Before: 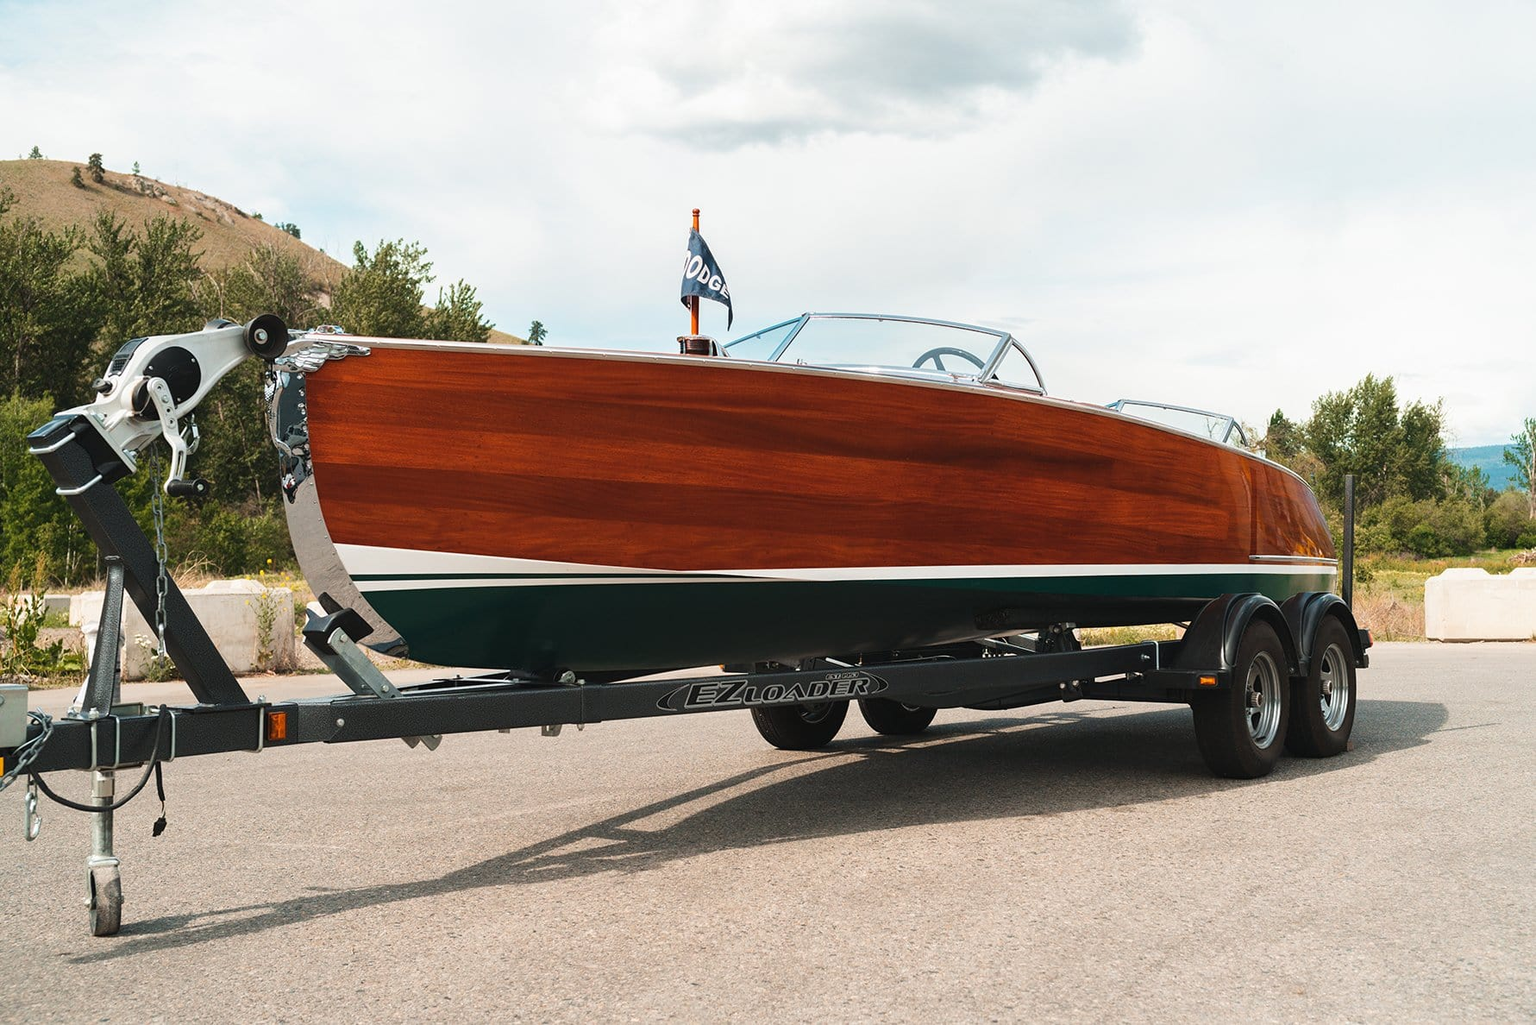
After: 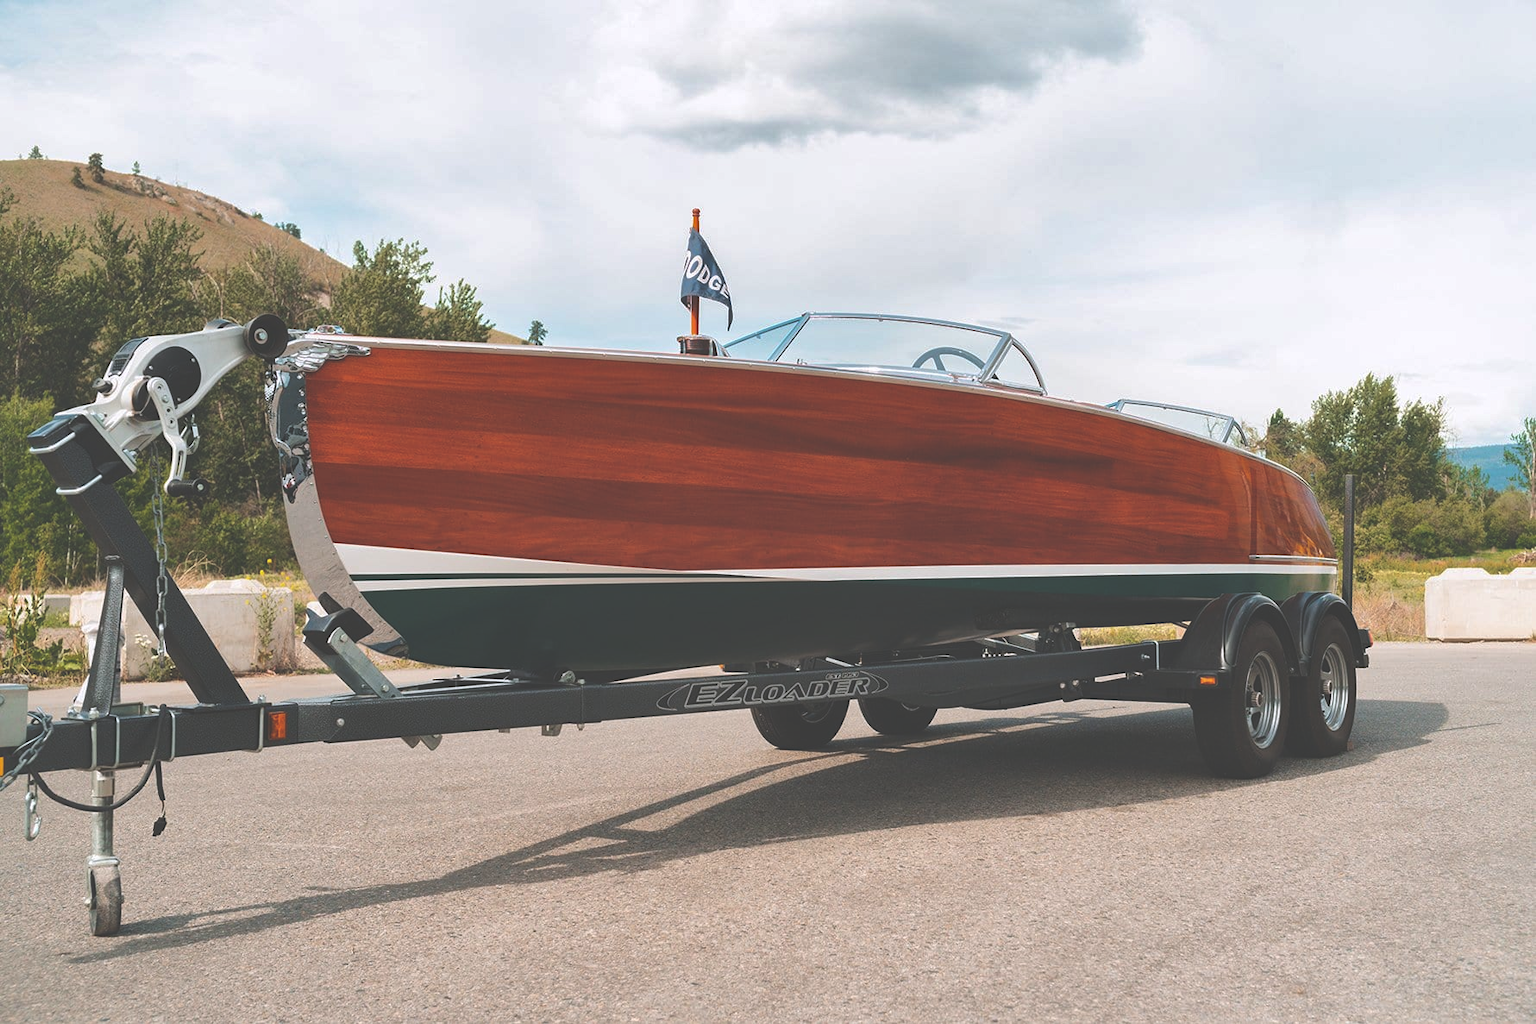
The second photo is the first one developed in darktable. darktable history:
exposure: black level correction -0.03, compensate highlight preservation false
shadows and highlights: on, module defaults
white balance: red 1.004, blue 1.024
